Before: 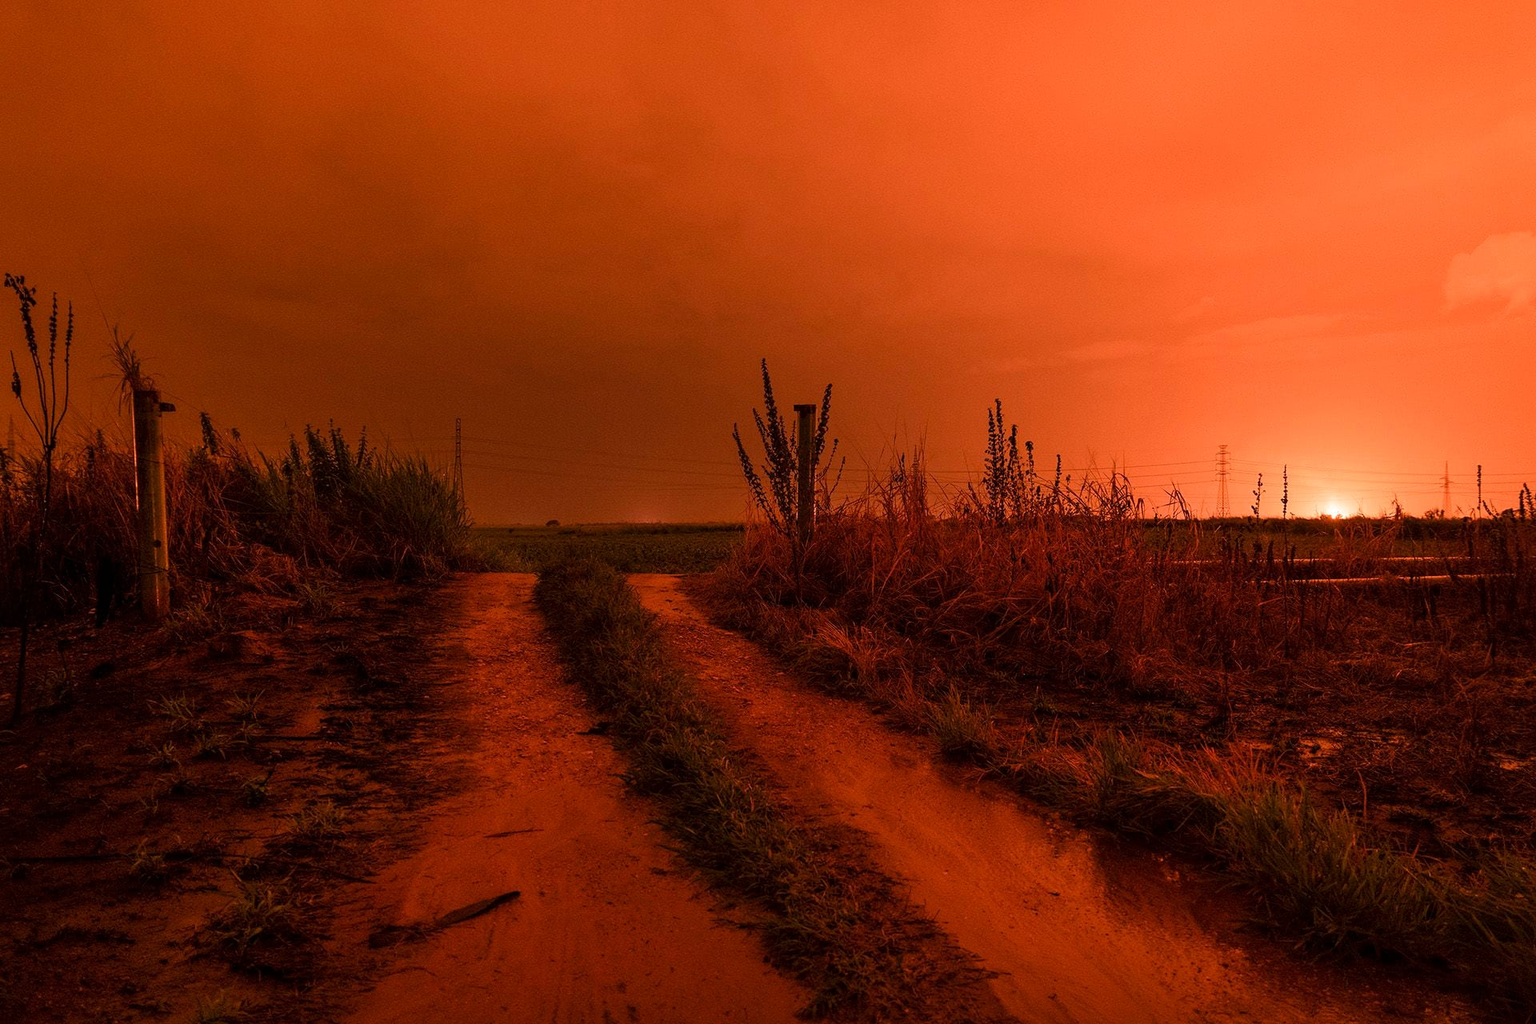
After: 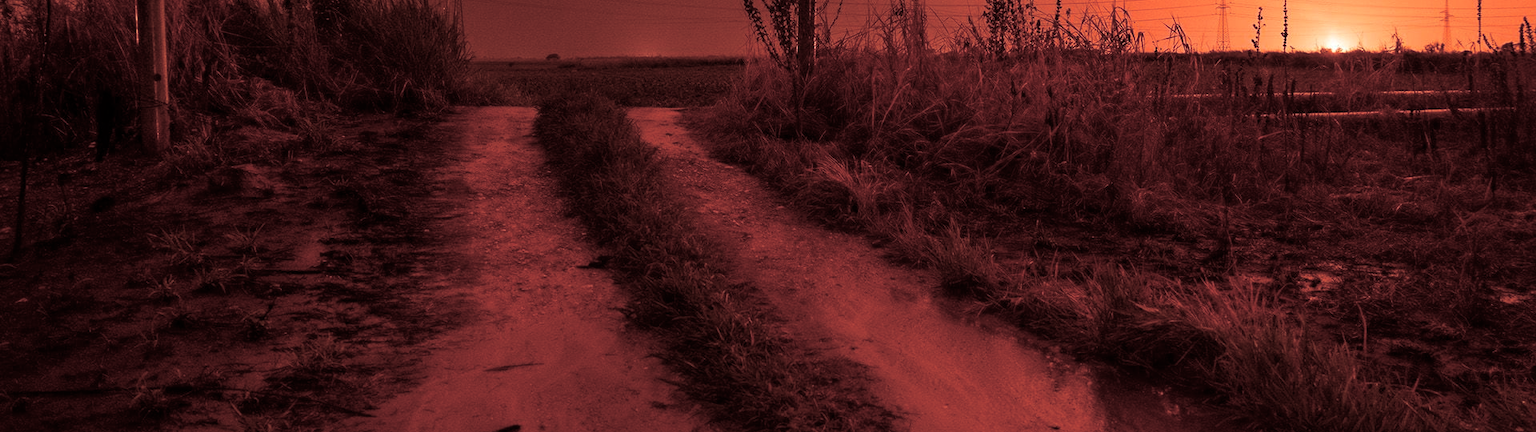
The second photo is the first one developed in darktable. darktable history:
split-toning: highlights › hue 187.2°, highlights › saturation 0.83, balance -68.05, compress 56.43%
crop: top 45.551%, bottom 12.262%
tone equalizer: on, module defaults
